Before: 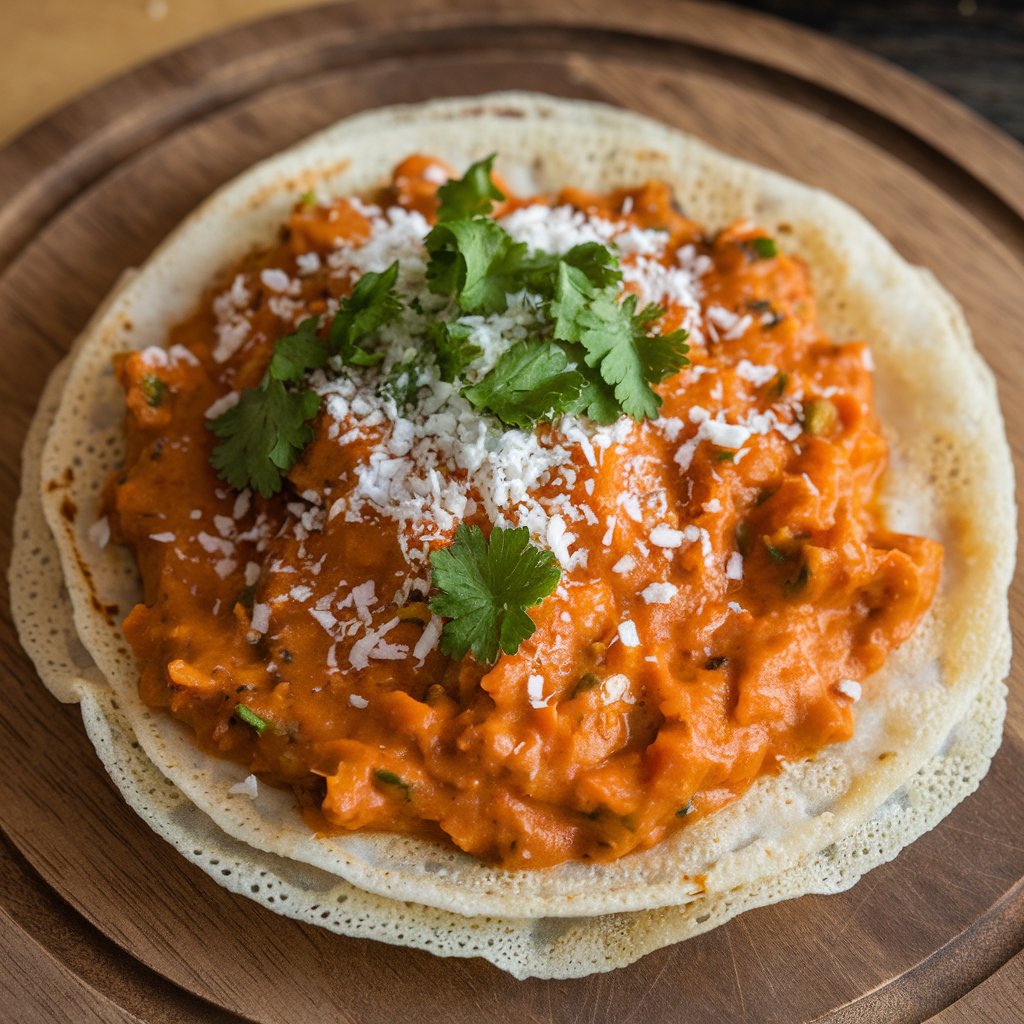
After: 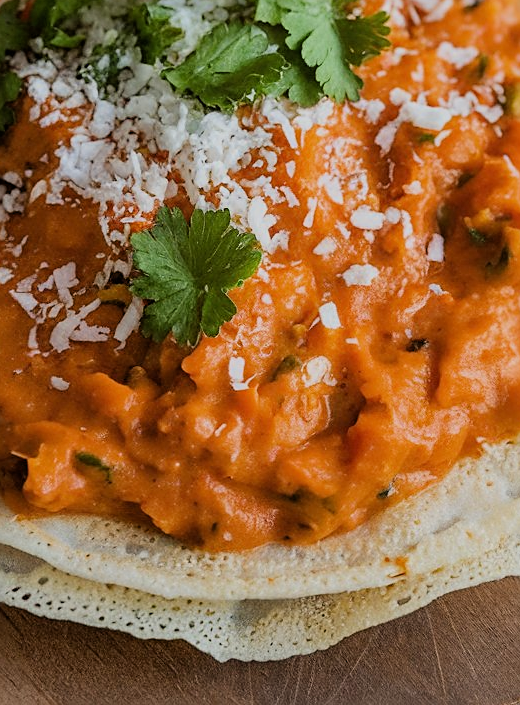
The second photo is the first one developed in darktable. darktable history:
crop and rotate: left 29.278%, top 31.078%, right 19.865%
sharpen: on, module defaults
filmic rgb: black relative exposure -7.65 EV, white relative exposure 4.56 EV, hardness 3.61, color science v6 (2022)
